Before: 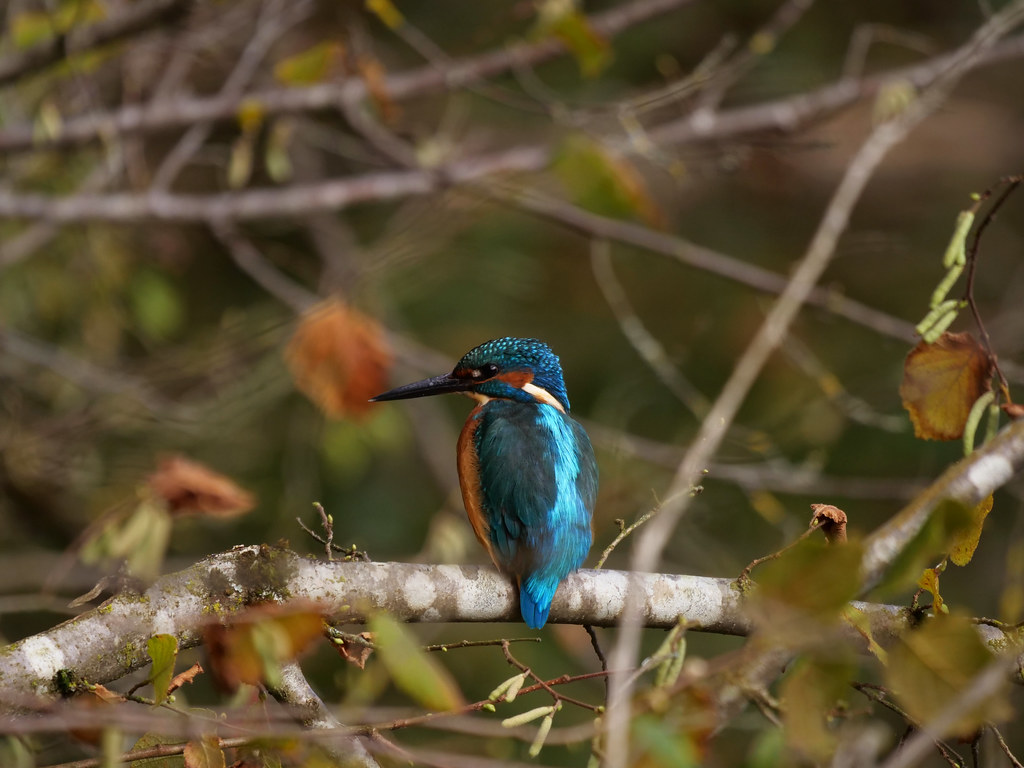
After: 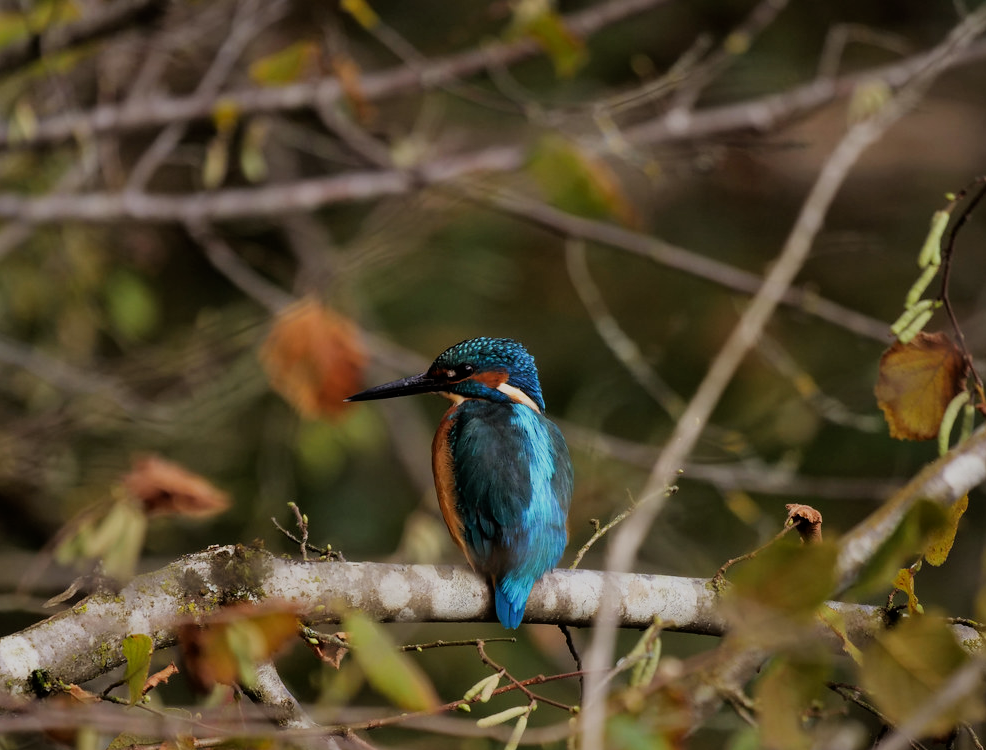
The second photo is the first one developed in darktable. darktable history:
filmic rgb: black relative exposure -7.65 EV, white relative exposure 4.56 EV, hardness 3.61, contrast 1.05
crop and rotate: left 2.536%, right 1.107%, bottom 2.246%
